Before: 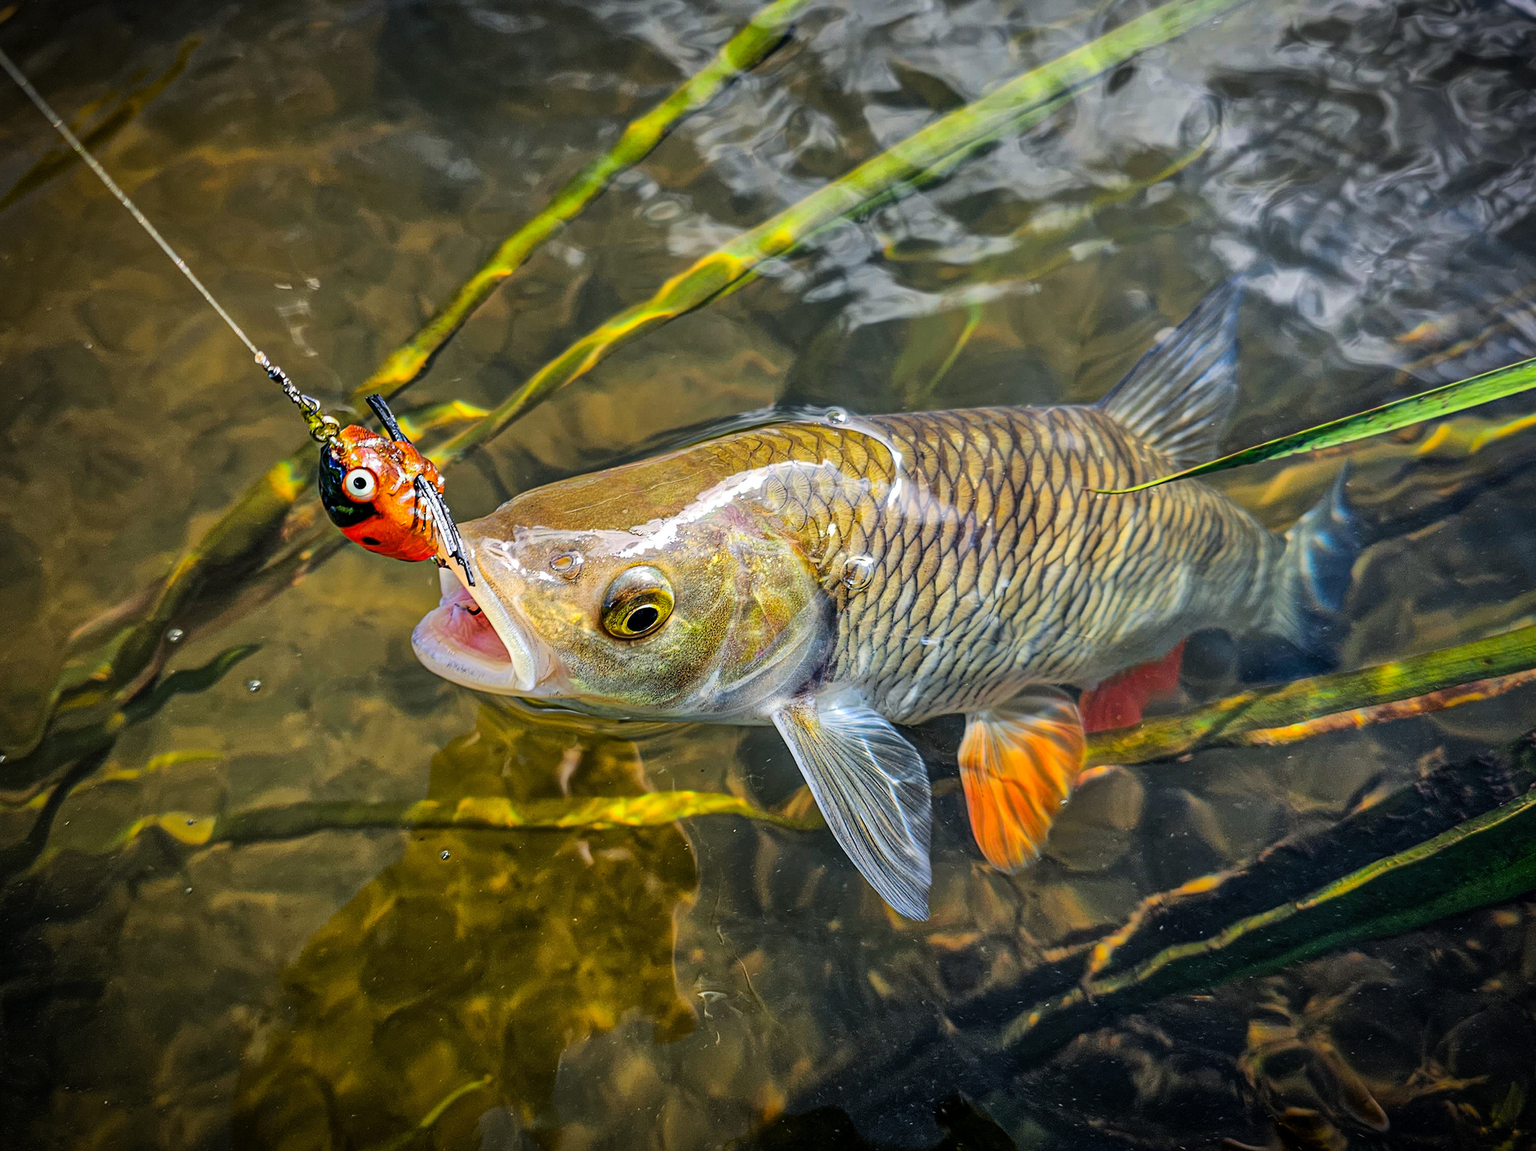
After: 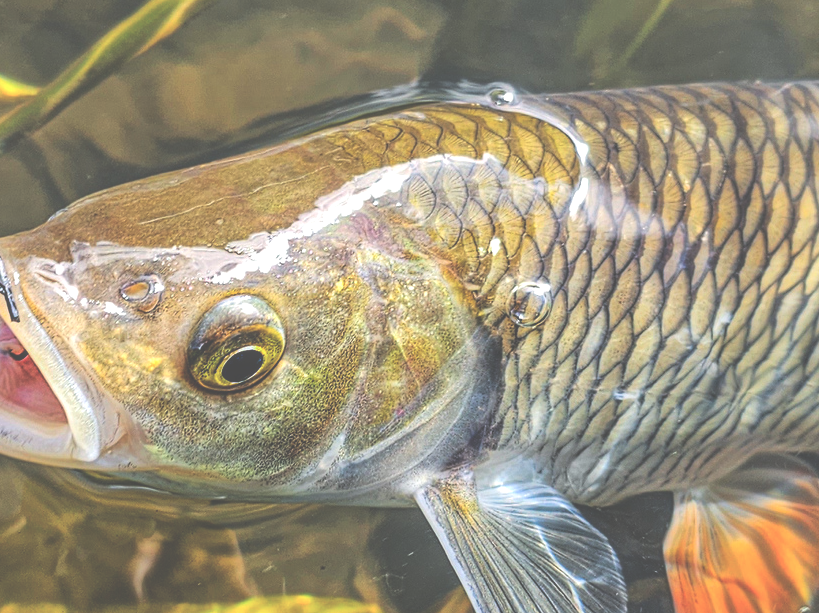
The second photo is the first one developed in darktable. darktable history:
crop: left 30%, top 30%, right 30%, bottom 30%
exposure: black level correction -0.087, compensate highlight preservation false
local contrast: on, module defaults
